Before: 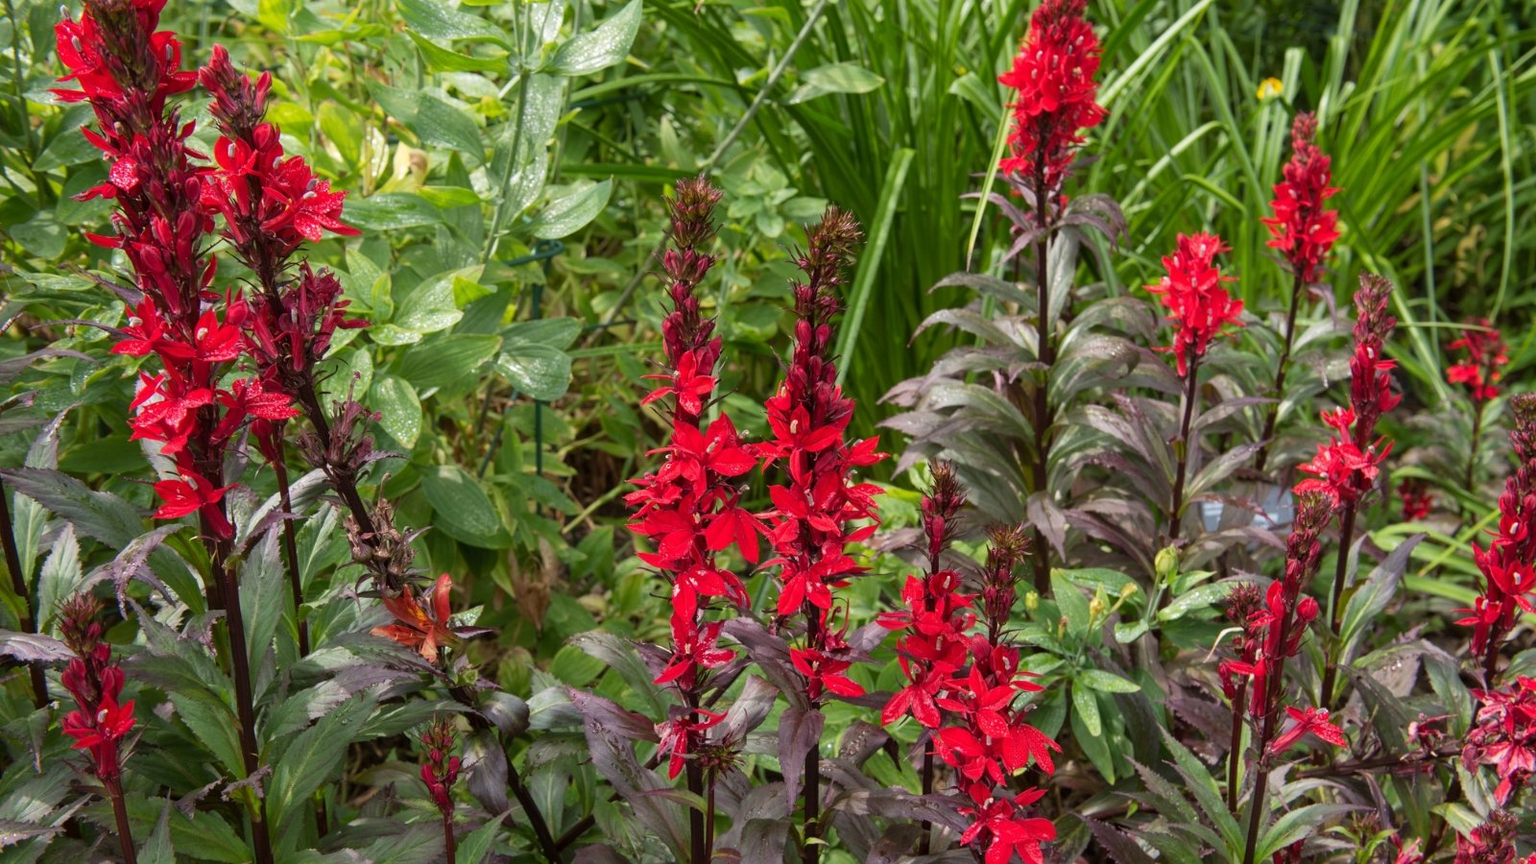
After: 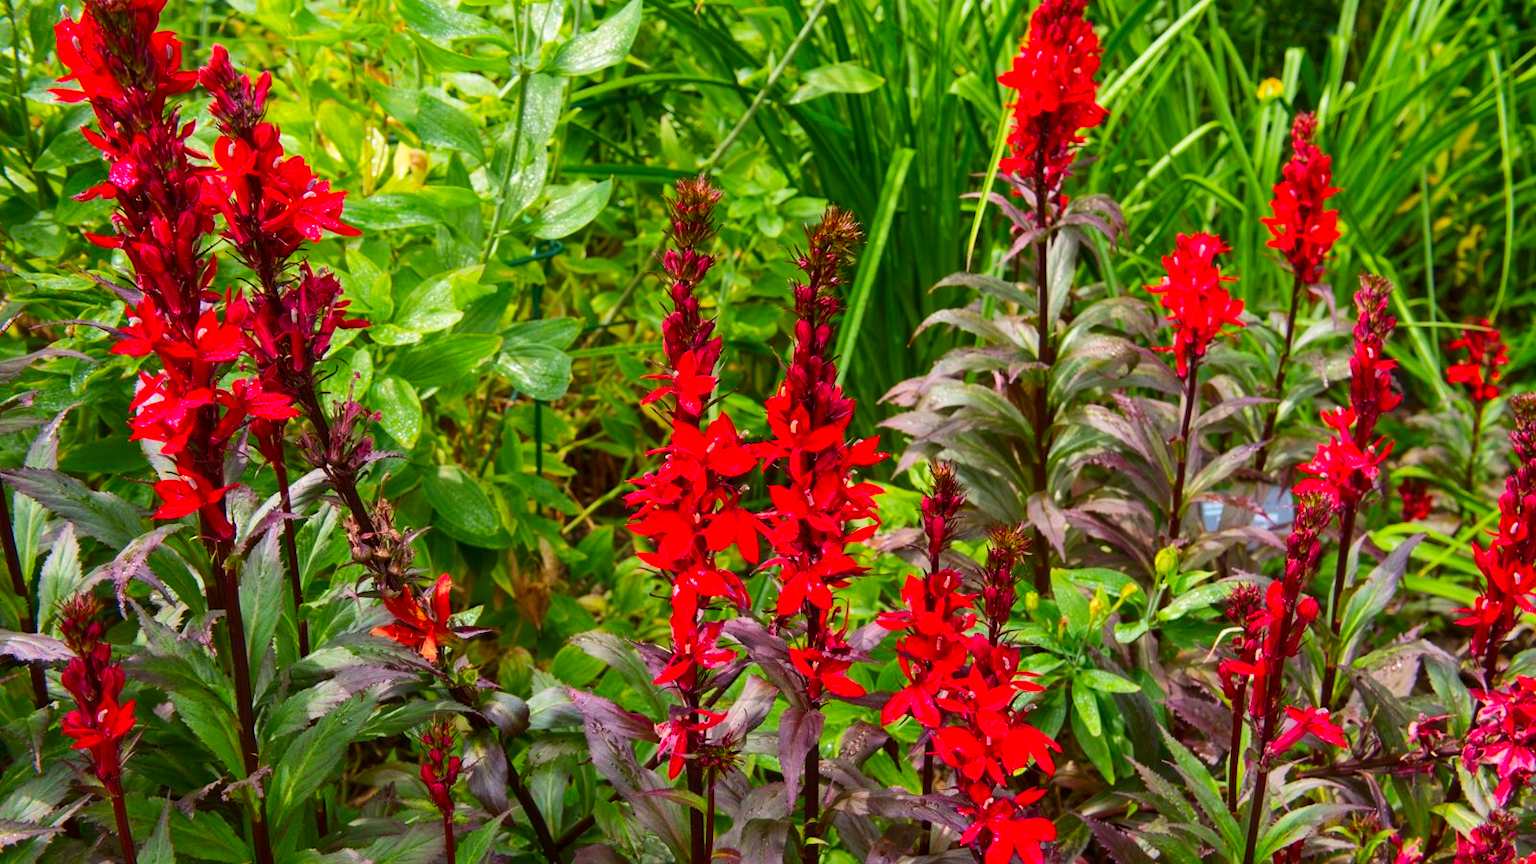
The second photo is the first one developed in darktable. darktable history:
color balance rgb: perceptual saturation grading › global saturation 25%, perceptual brilliance grading › mid-tones 10%, perceptual brilliance grading › shadows 15%, global vibrance 20%
contrast brightness saturation: contrast 0.16, saturation 0.32
